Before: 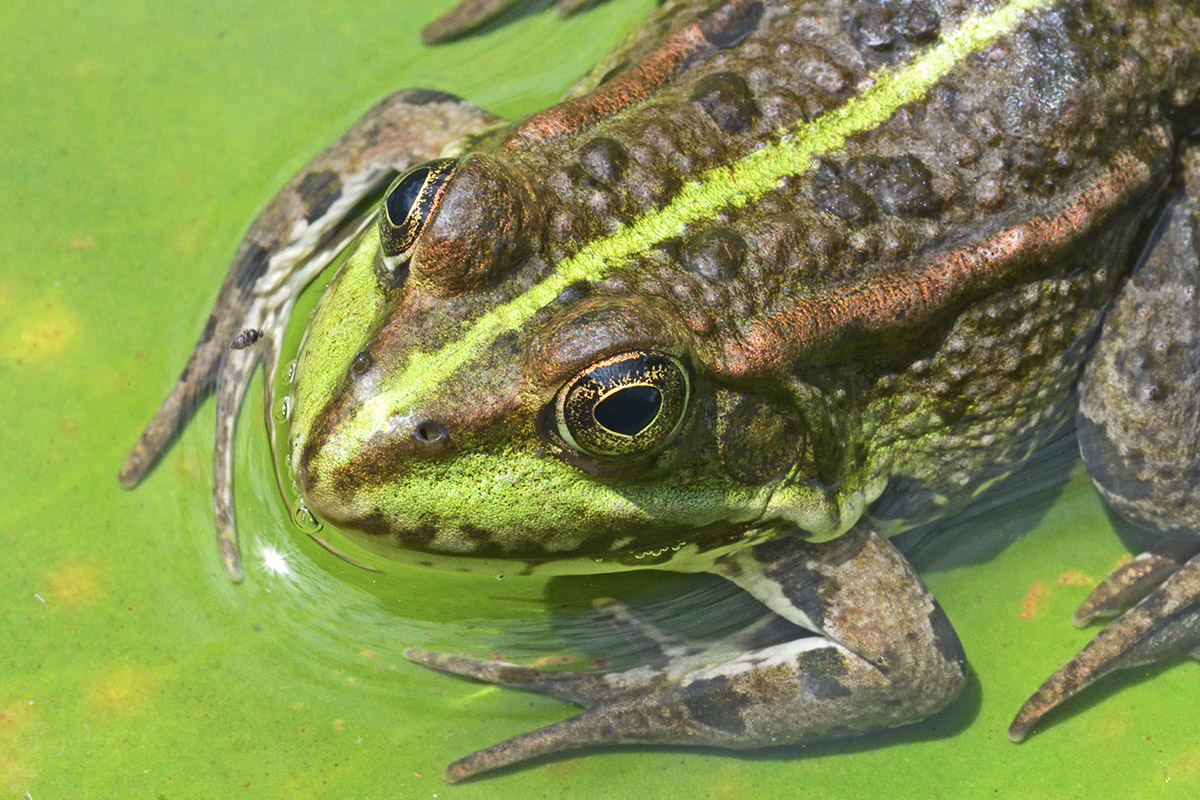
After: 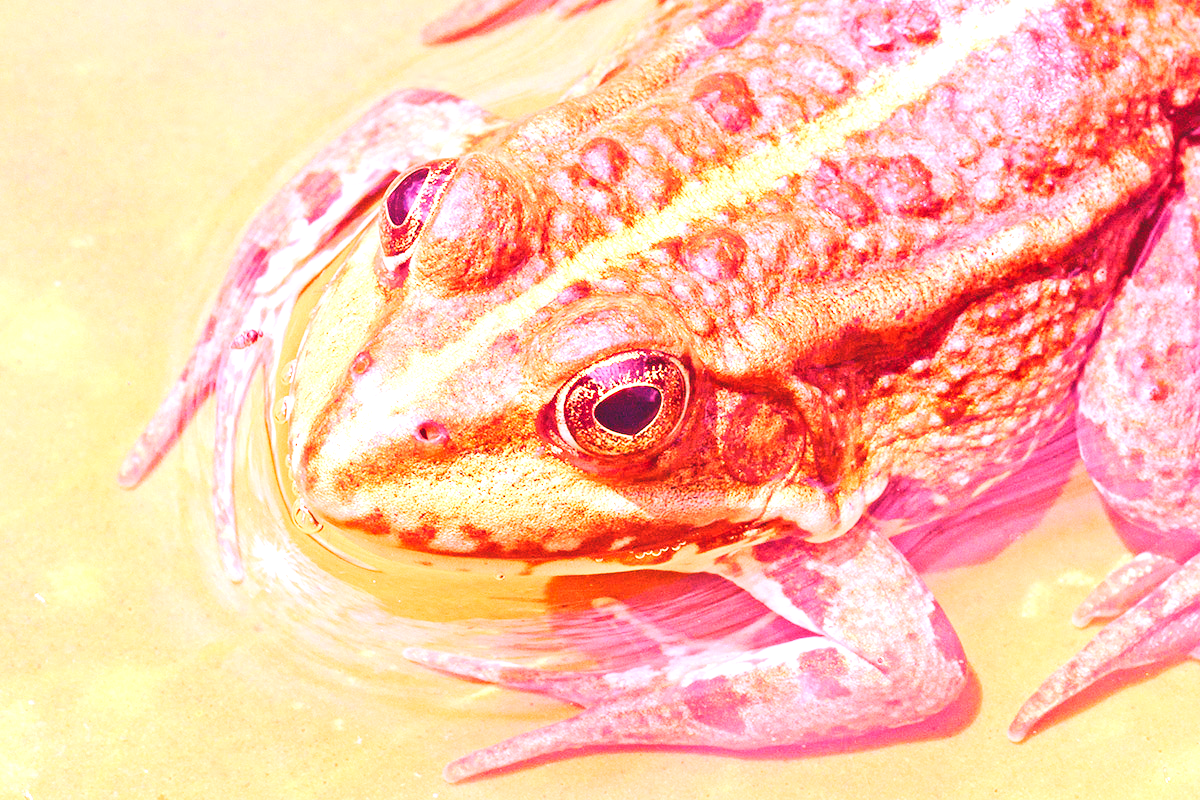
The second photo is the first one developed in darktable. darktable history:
white balance: red 4.26, blue 1.802
tone curve: curves: ch0 [(0, 0) (0.003, 0.072) (0.011, 0.077) (0.025, 0.082) (0.044, 0.094) (0.069, 0.106) (0.1, 0.125) (0.136, 0.145) (0.177, 0.173) (0.224, 0.216) (0.277, 0.281) (0.335, 0.356) (0.399, 0.436) (0.468, 0.53) (0.543, 0.629) (0.623, 0.724) (0.709, 0.808) (0.801, 0.88) (0.898, 0.941) (1, 1)], preserve colors none
